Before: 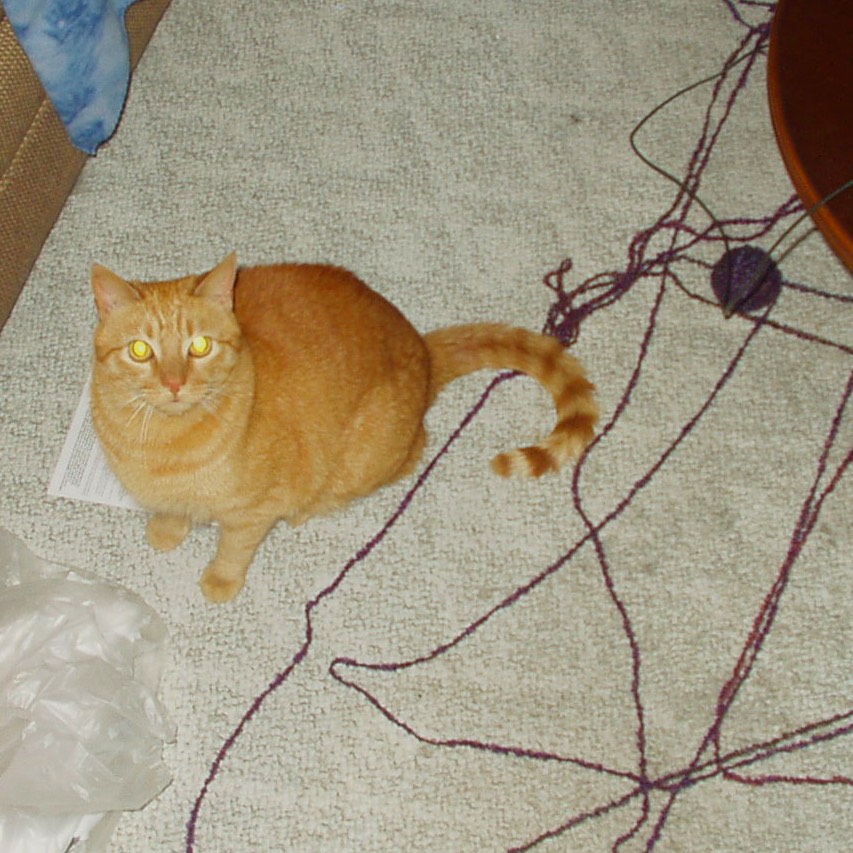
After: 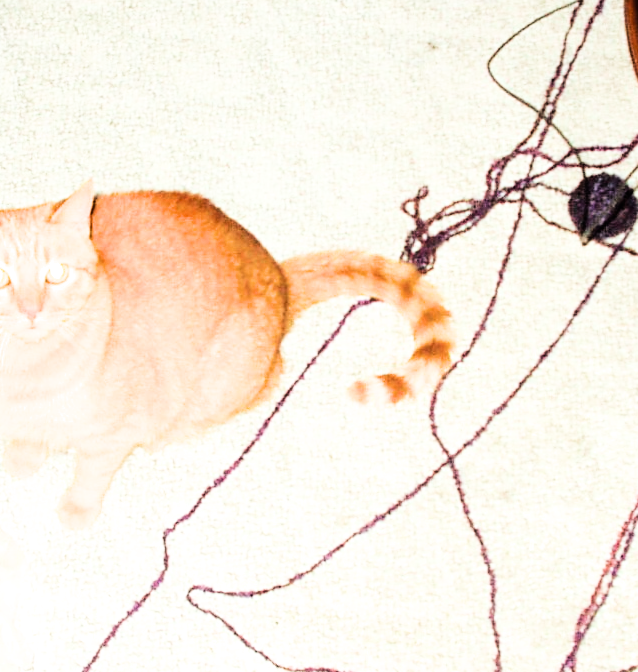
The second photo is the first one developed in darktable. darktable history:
tone equalizer: -8 EV -1.08 EV, -7 EV -1.01 EV, -6 EV -0.867 EV, -5 EV -0.578 EV, -3 EV 0.578 EV, -2 EV 0.867 EV, -1 EV 1.01 EV, +0 EV 1.08 EV, edges refinement/feathering 500, mask exposure compensation -1.57 EV, preserve details no
filmic rgb: black relative exposure -5 EV, hardness 2.88, contrast 1.4, highlights saturation mix -30%
crop: left 16.768%, top 8.653%, right 8.362%, bottom 12.485%
exposure: black level correction 0, exposure 1.45 EV, compensate exposure bias true, compensate highlight preservation false
